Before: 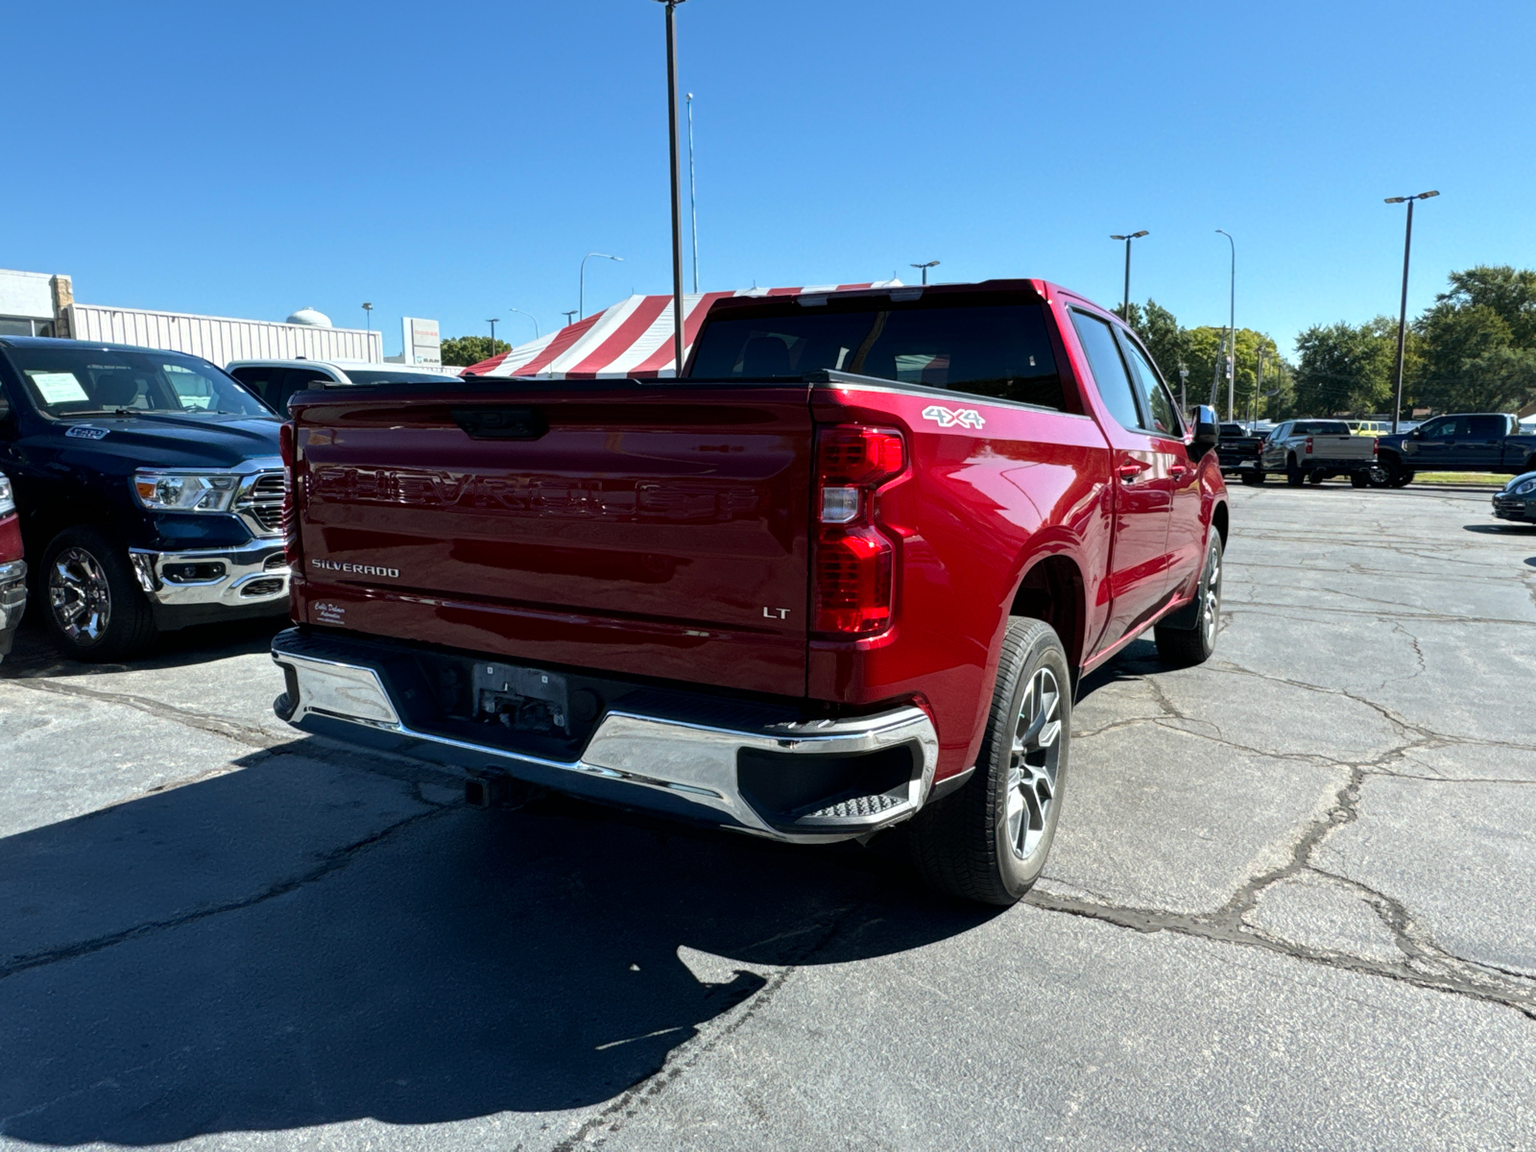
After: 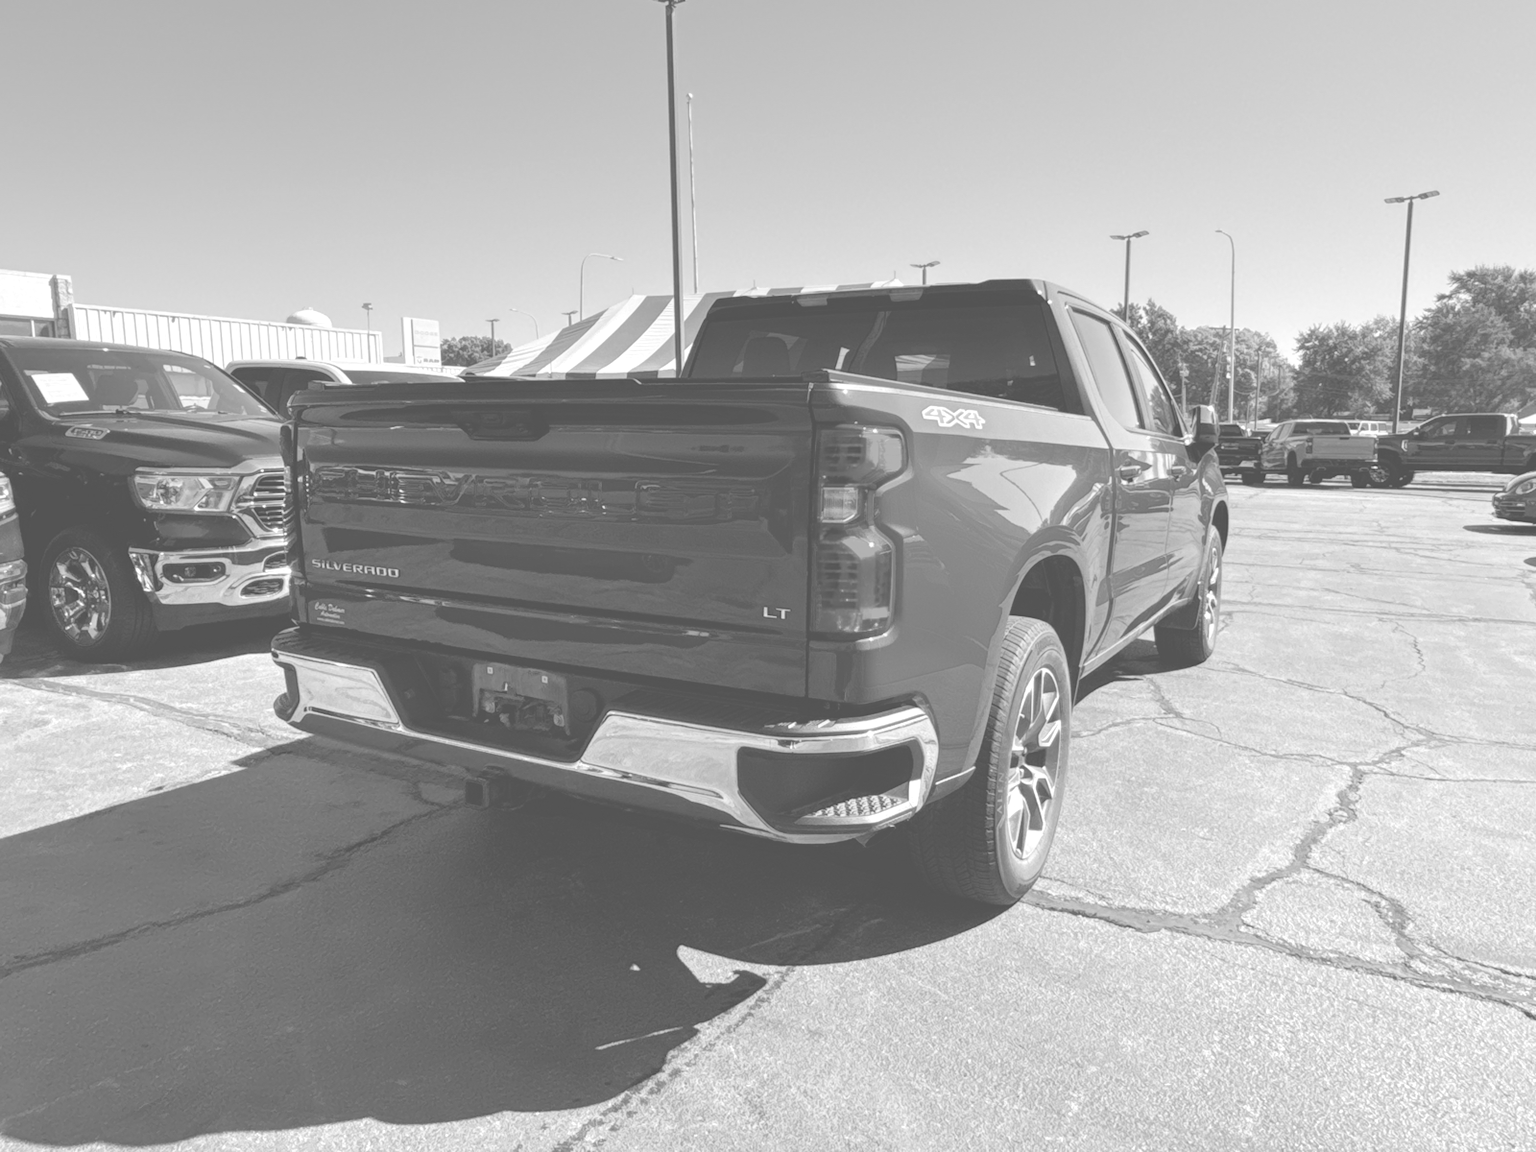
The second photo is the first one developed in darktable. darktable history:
exposure: black level correction 0, exposure 1.125 EV, compensate exposure bias true, compensate highlight preservation false
monochrome: on, module defaults
colorize: hue 147.6°, saturation 65%, lightness 21.64%
